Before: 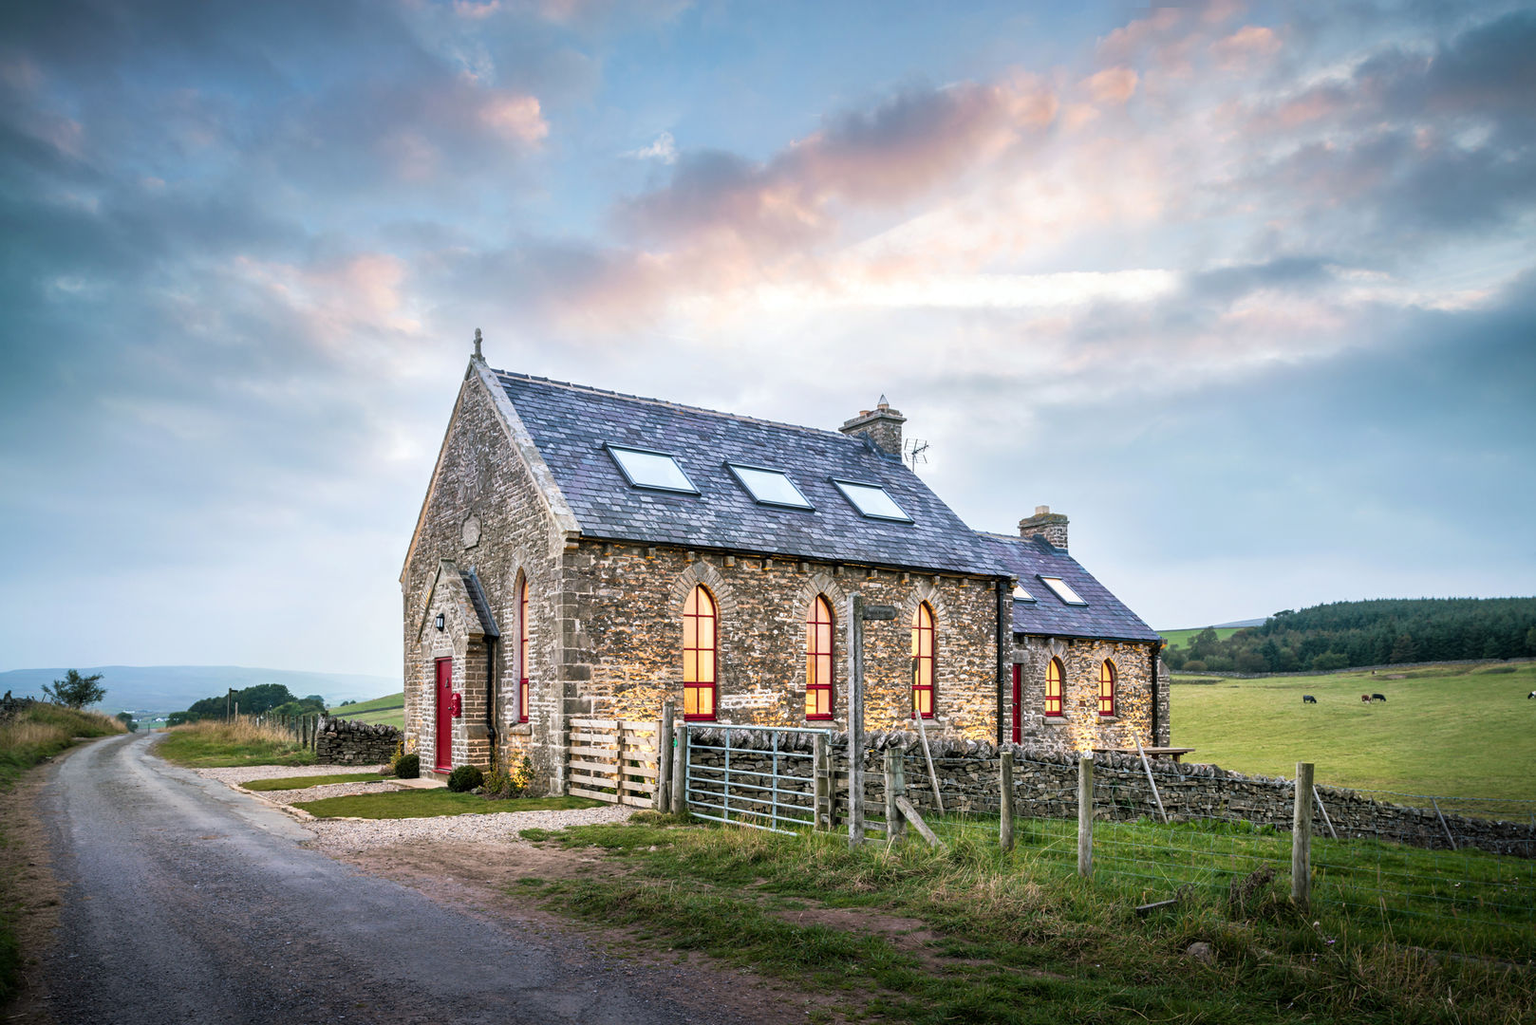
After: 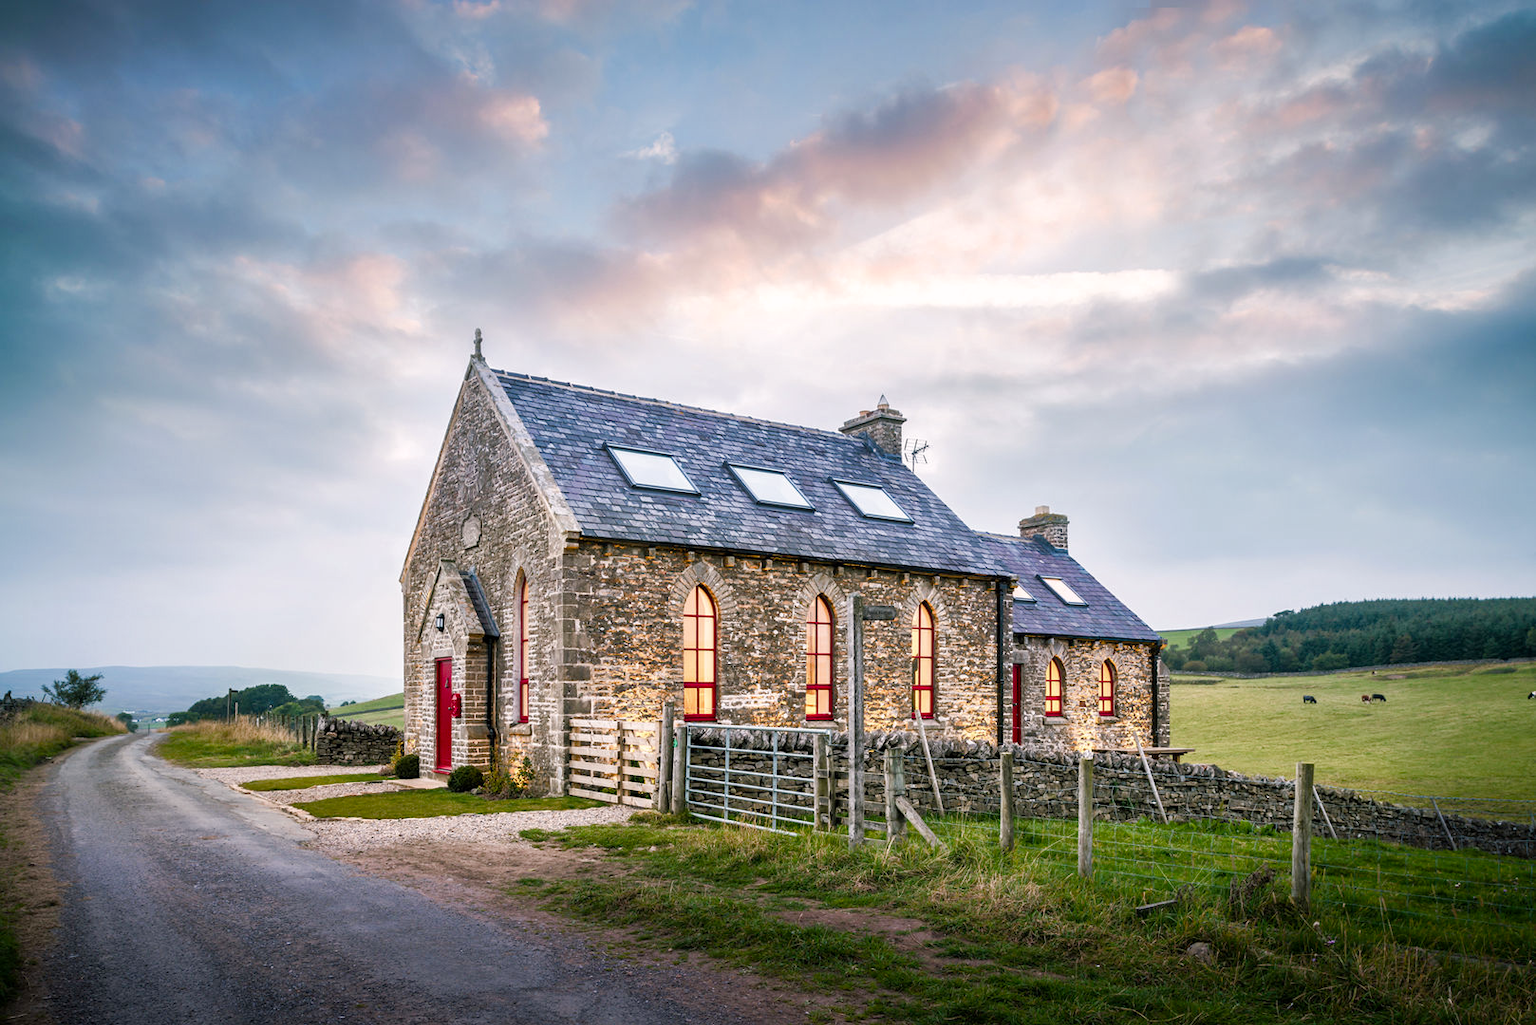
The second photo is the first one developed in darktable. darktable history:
color balance rgb: highlights gain › chroma 0.991%, highlights gain › hue 25.66°, perceptual saturation grading › global saturation 0.197%, perceptual saturation grading › highlights -17.323%, perceptual saturation grading › mid-tones 33.179%, perceptual saturation grading › shadows 50.347%, global vibrance -23.117%
tone equalizer: edges refinement/feathering 500, mask exposure compensation -1.57 EV, preserve details no
